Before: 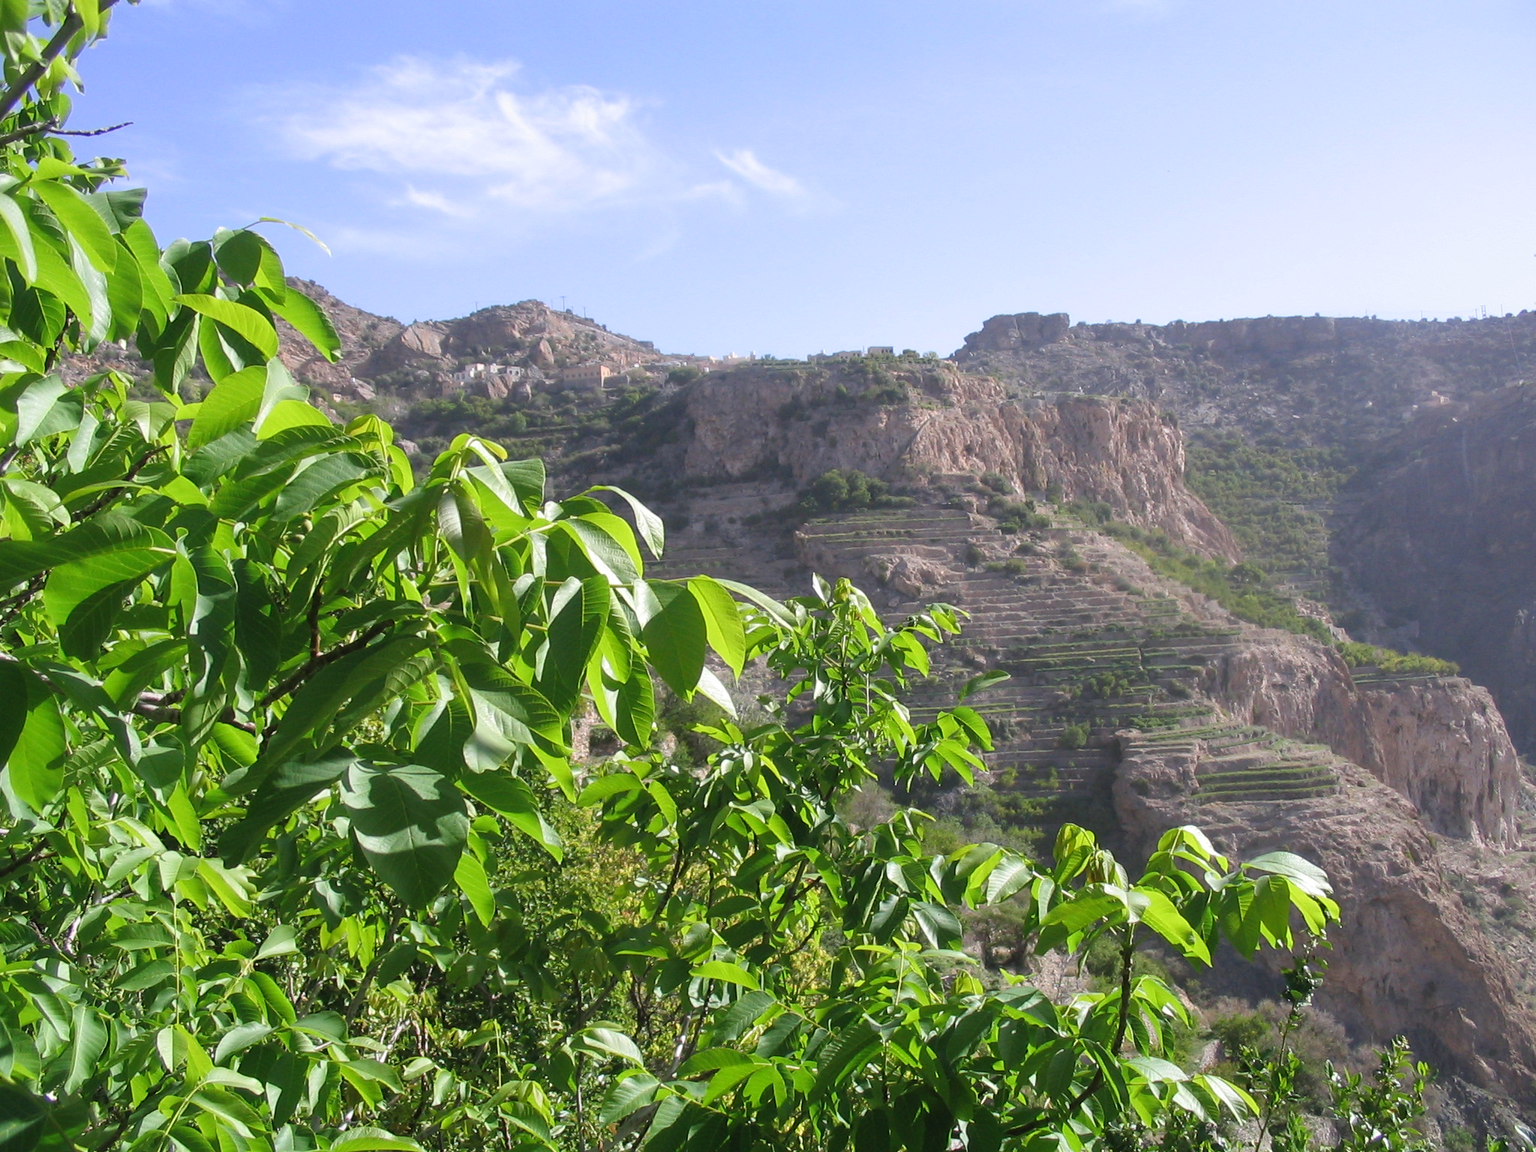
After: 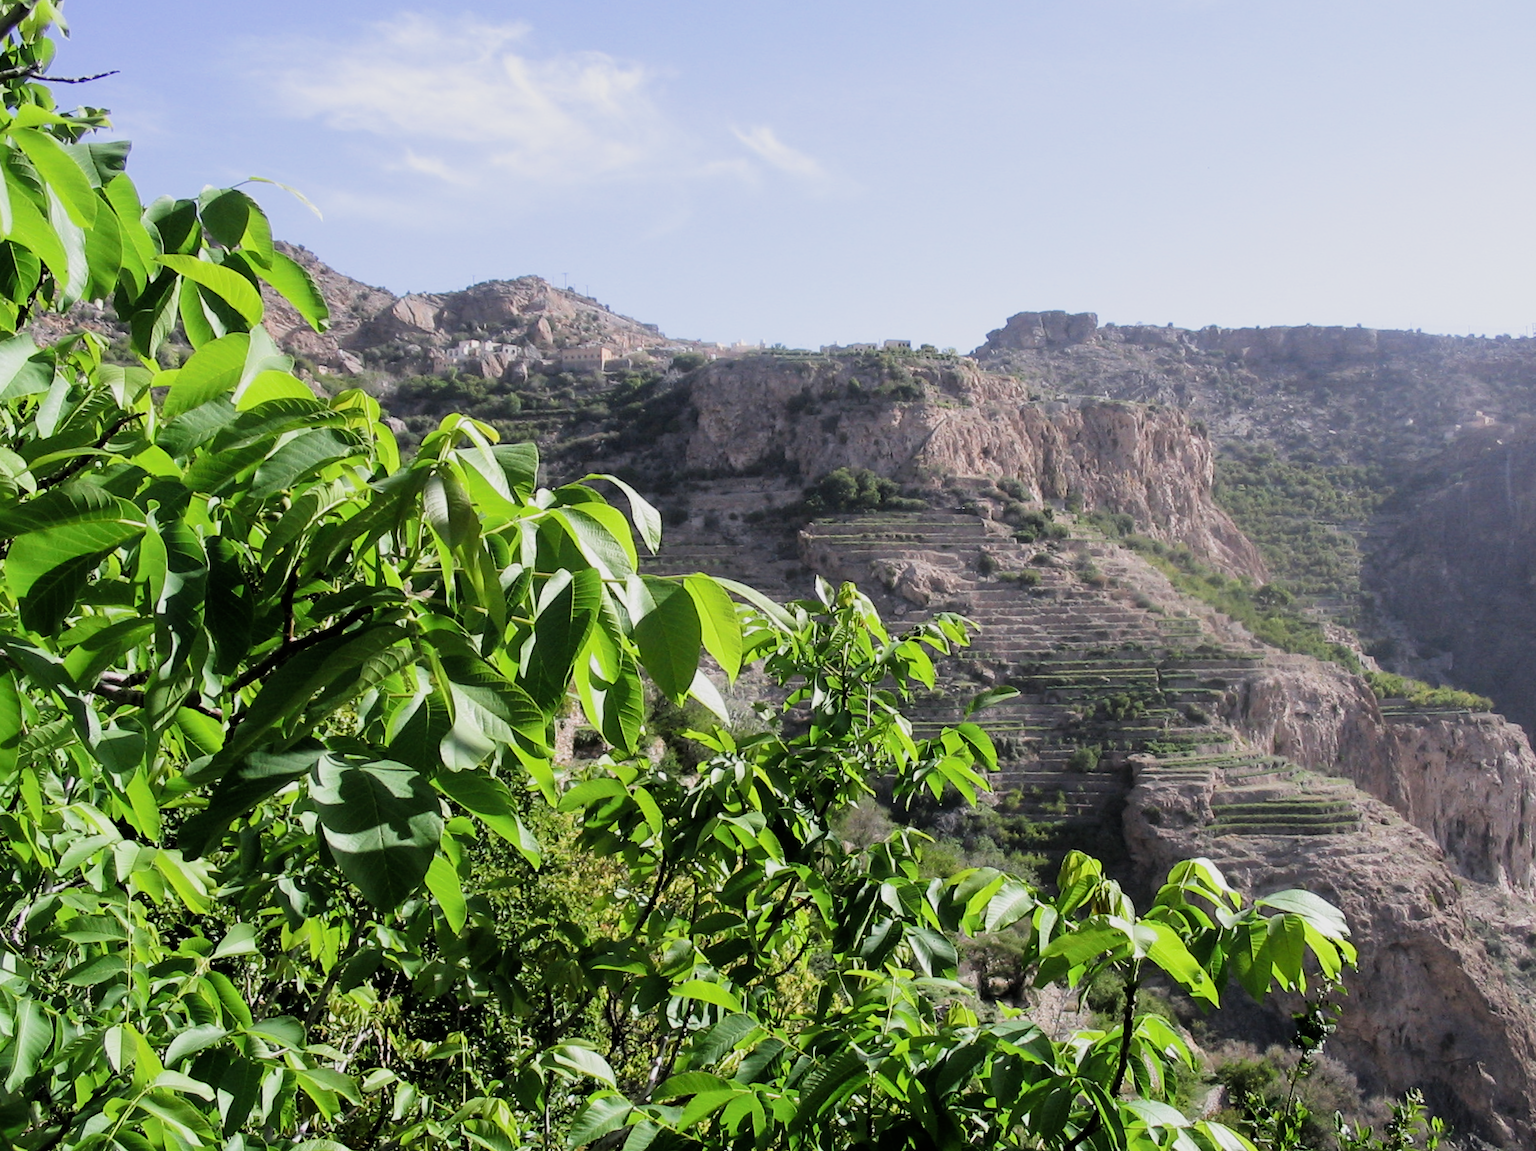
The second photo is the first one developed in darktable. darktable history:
filmic rgb: black relative exposure -5 EV, hardness 2.88, contrast 1.4, highlights saturation mix -30%
crop and rotate: angle -2.38°
